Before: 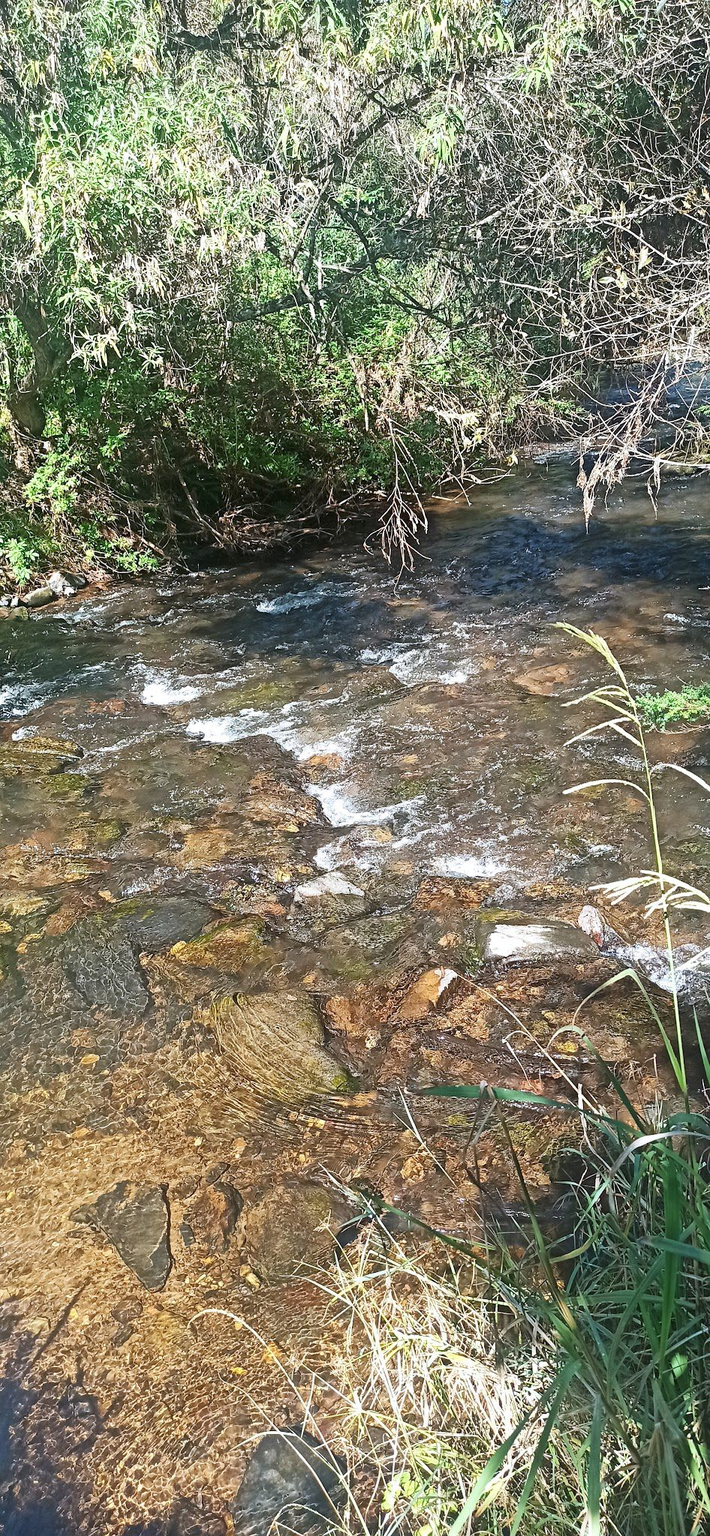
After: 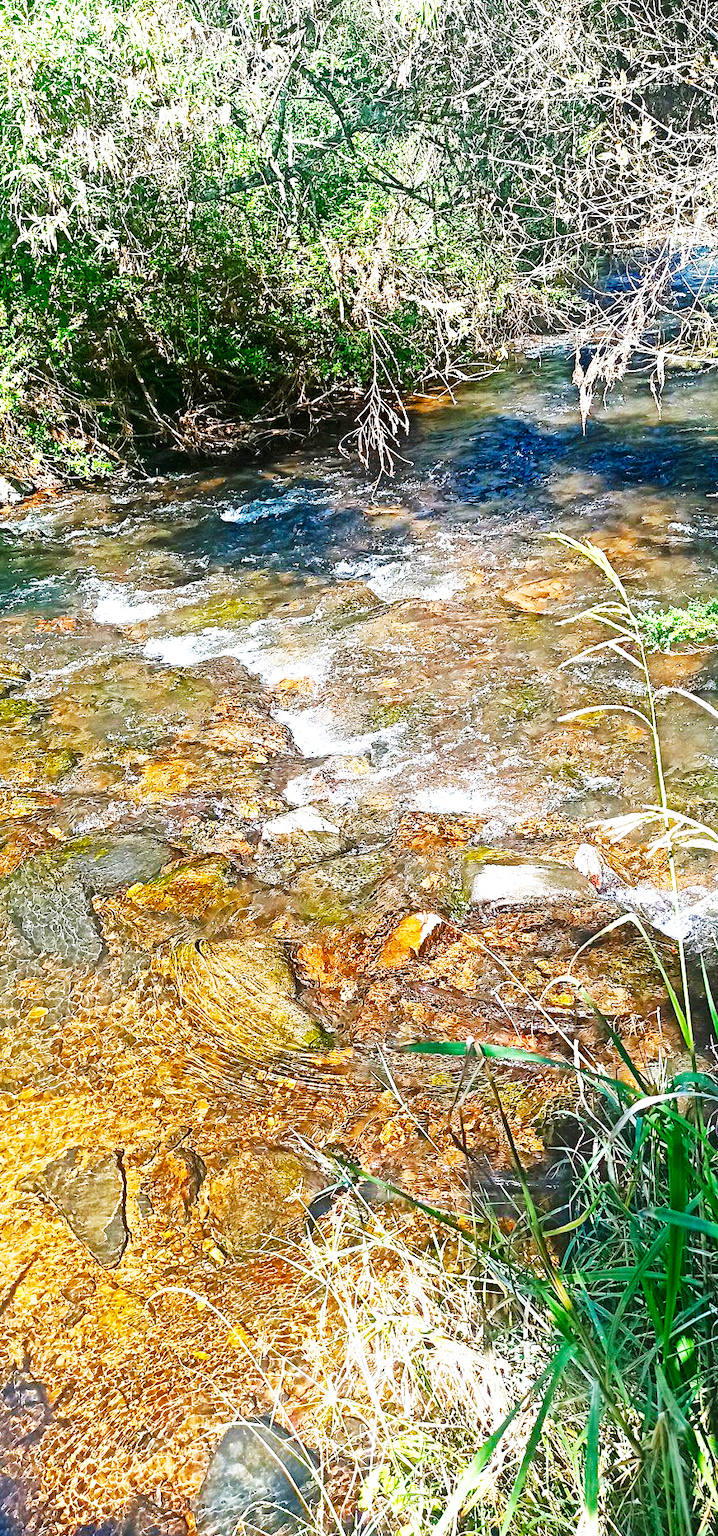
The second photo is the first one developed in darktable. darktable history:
color balance rgb: perceptual saturation grading › global saturation 31.024%, global vibrance 15.931%, saturation formula JzAzBz (2021)
crop and rotate: left 7.909%, top 8.989%
base curve: curves: ch0 [(0, 0) (0.007, 0.004) (0.027, 0.03) (0.046, 0.07) (0.207, 0.54) (0.442, 0.872) (0.673, 0.972) (1, 1)], preserve colors none
